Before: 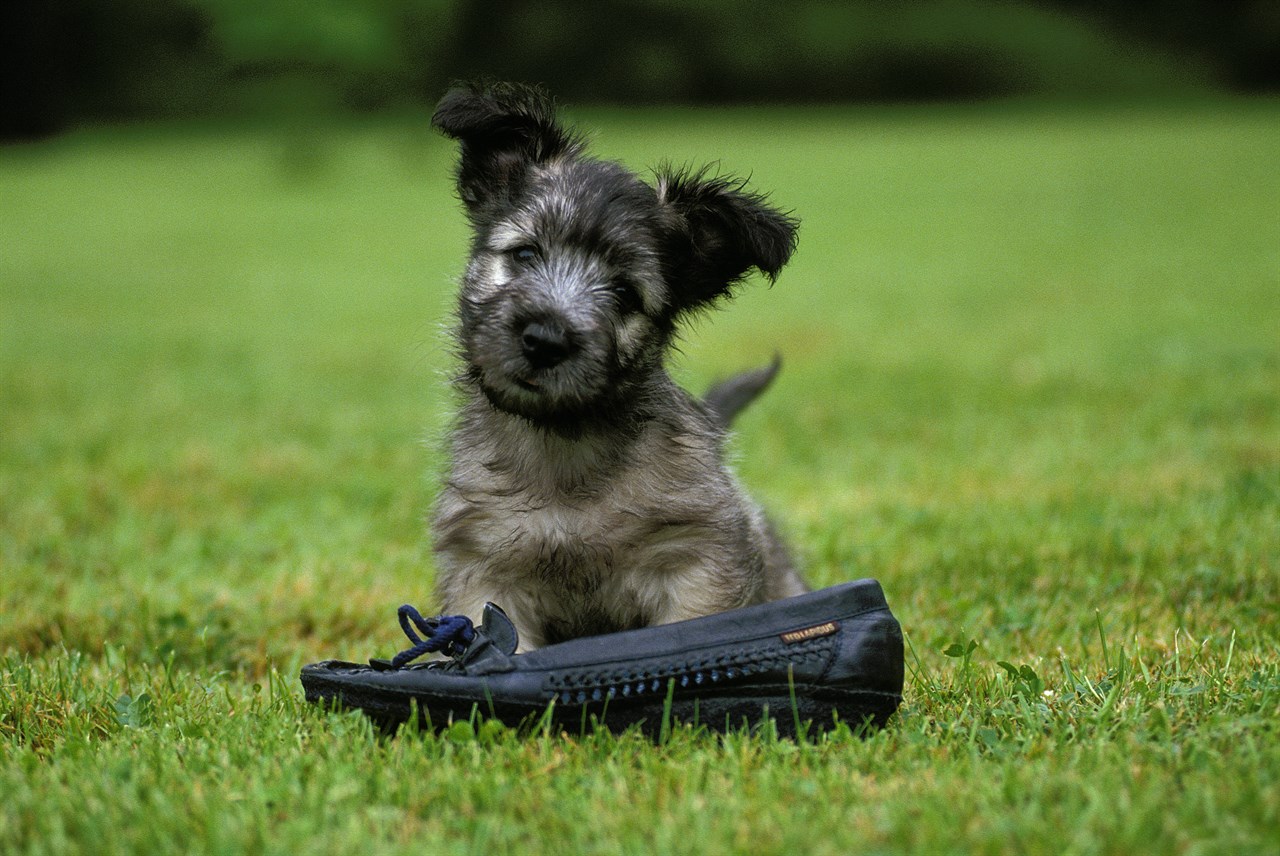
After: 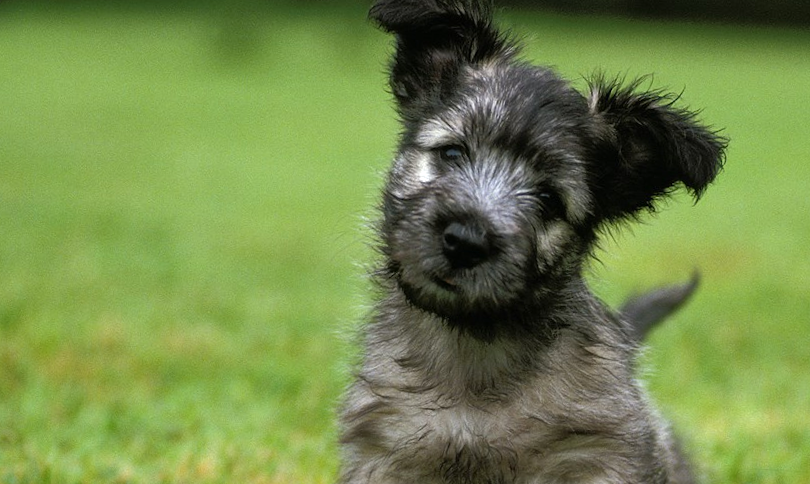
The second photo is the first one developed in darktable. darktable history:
exposure: exposure 0.208 EV, compensate exposure bias true, compensate highlight preservation false
crop and rotate: angle -4.22°, left 2.103%, top 6.687%, right 27.753%, bottom 30.641%
